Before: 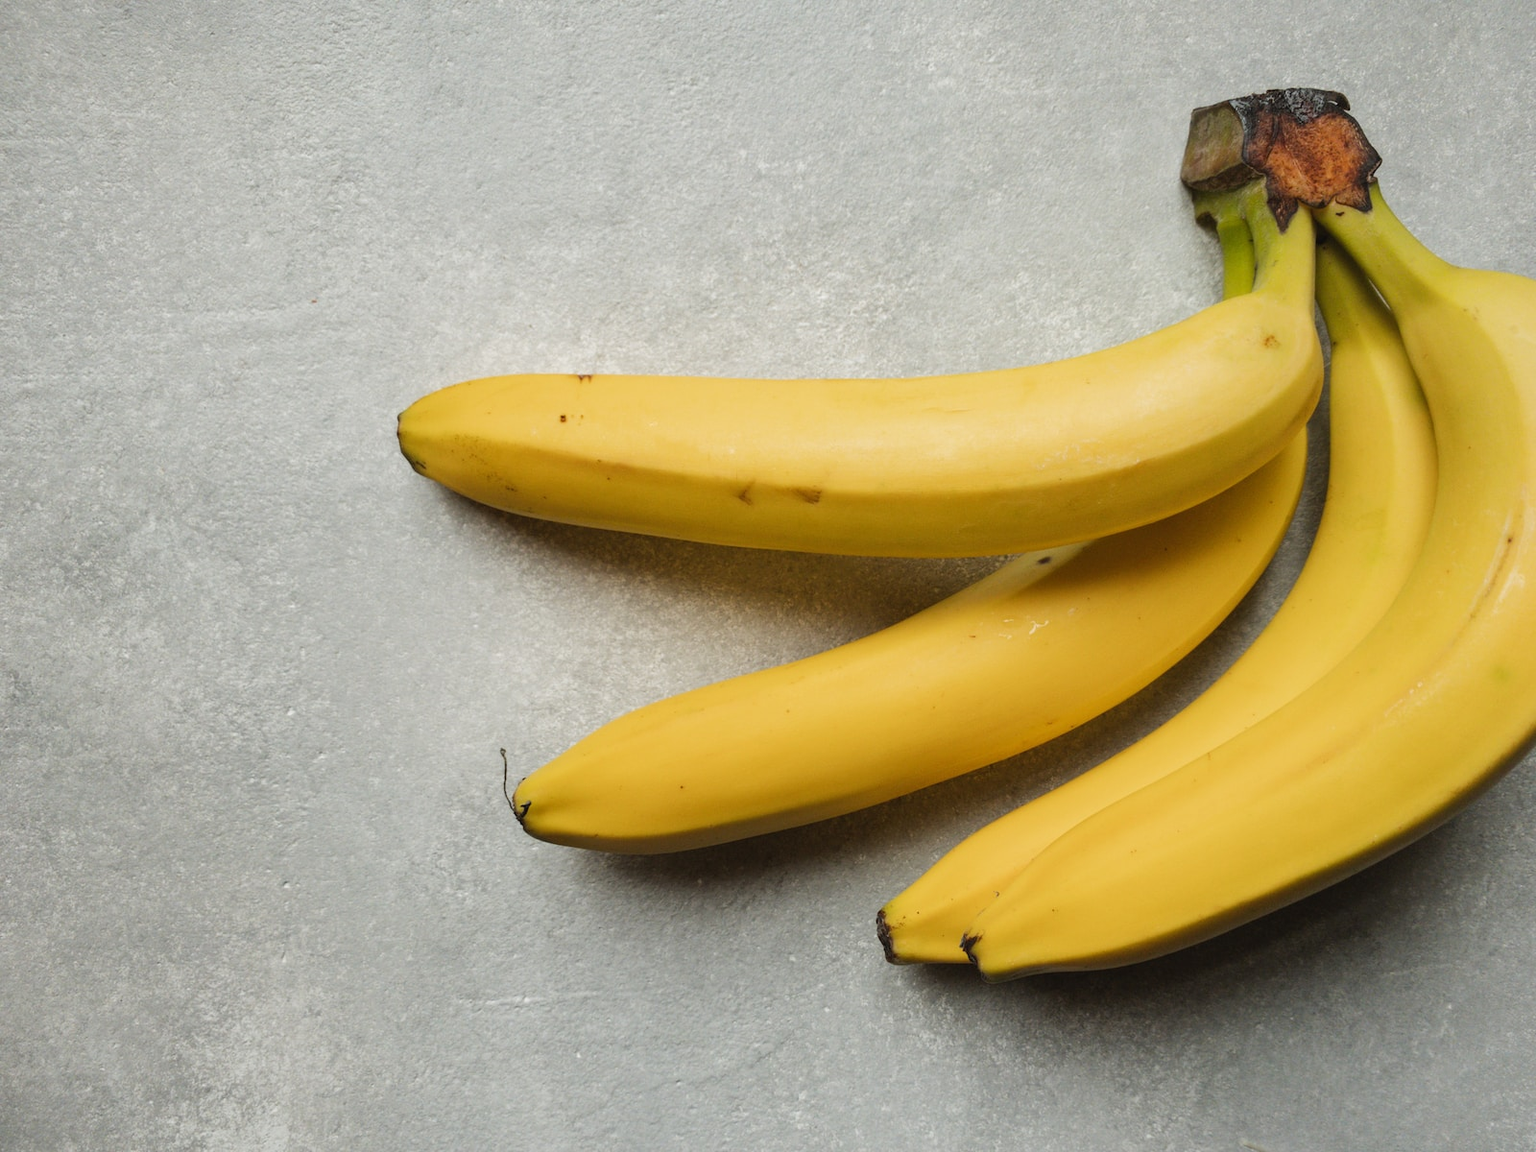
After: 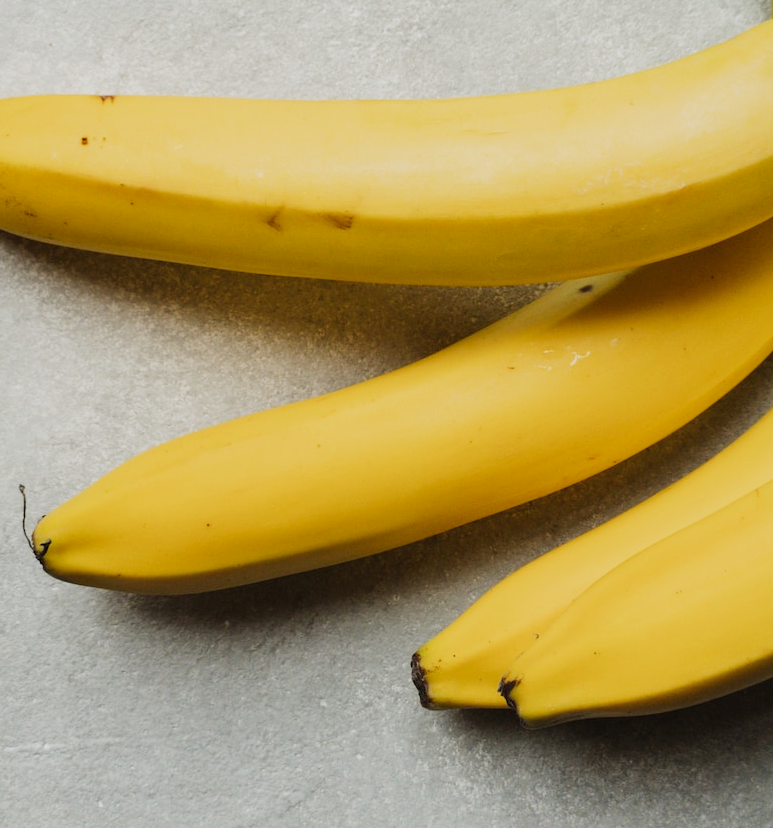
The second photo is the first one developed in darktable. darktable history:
tone curve: curves: ch0 [(0, 0) (0.091, 0.074) (0.184, 0.168) (0.491, 0.519) (0.748, 0.765) (1, 0.919)]; ch1 [(0, 0) (0.179, 0.173) (0.322, 0.32) (0.424, 0.424) (0.502, 0.504) (0.56, 0.578) (0.631, 0.667) (0.777, 0.806) (1, 1)]; ch2 [(0, 0) (0.434, 0.447) (0.483, 0.487) (0.547, 0.564) (0.676, 0.673) (1, 1)], preserve colors none
crop: left 31.402%, top 24.66%, right 20.26%, bottom 6.302%
